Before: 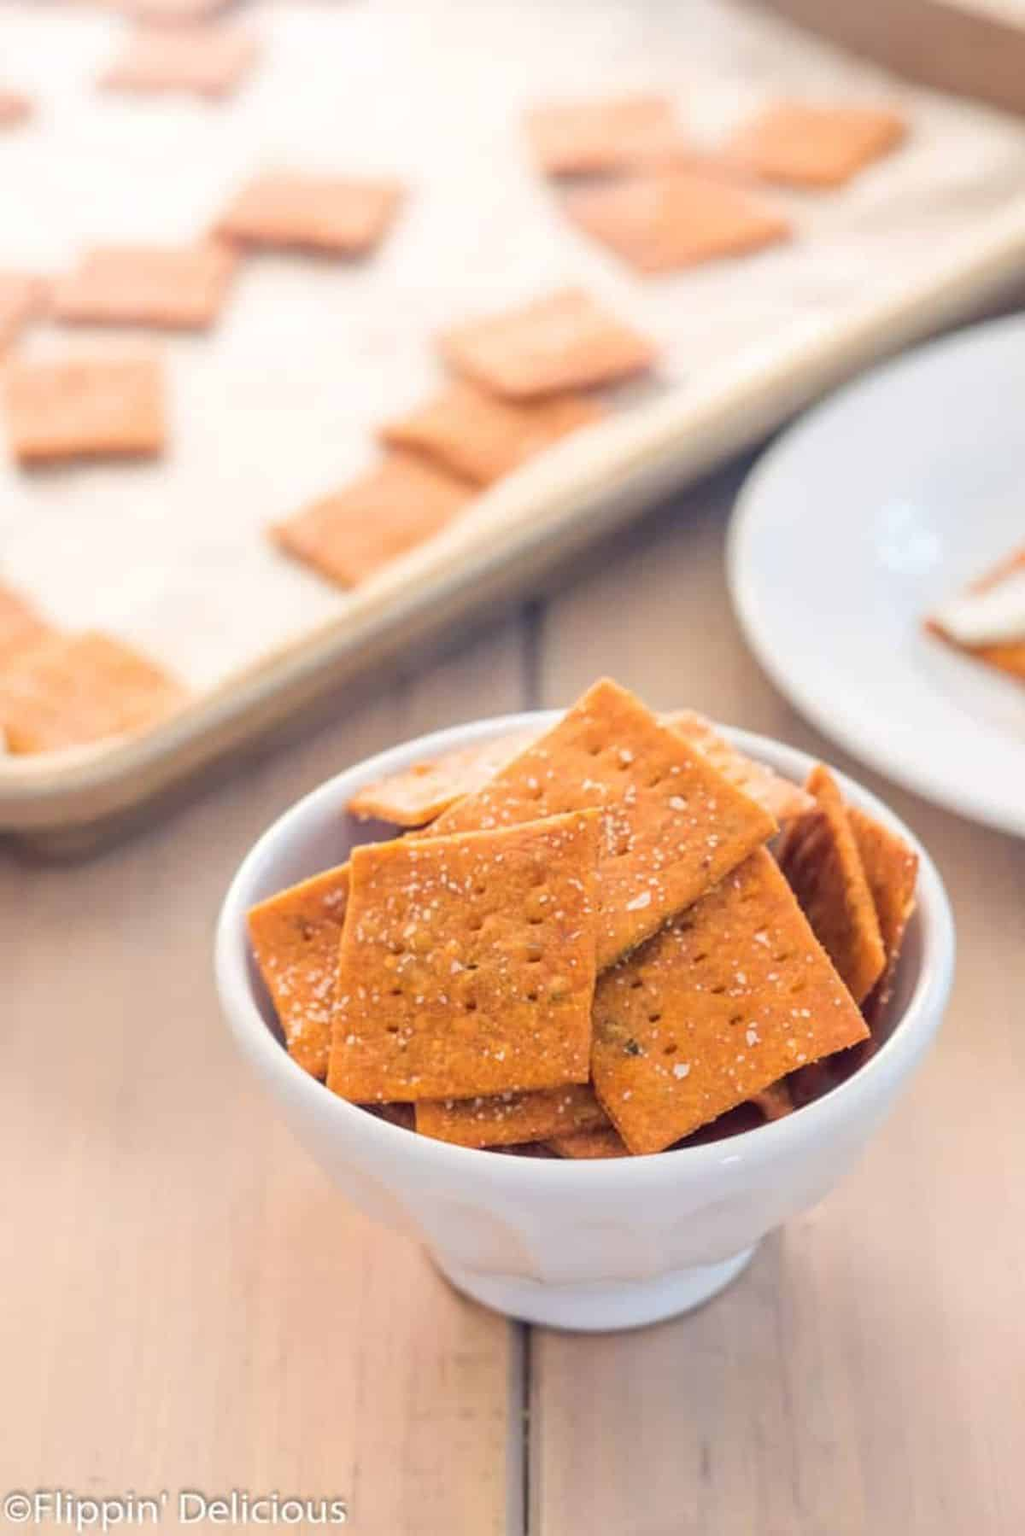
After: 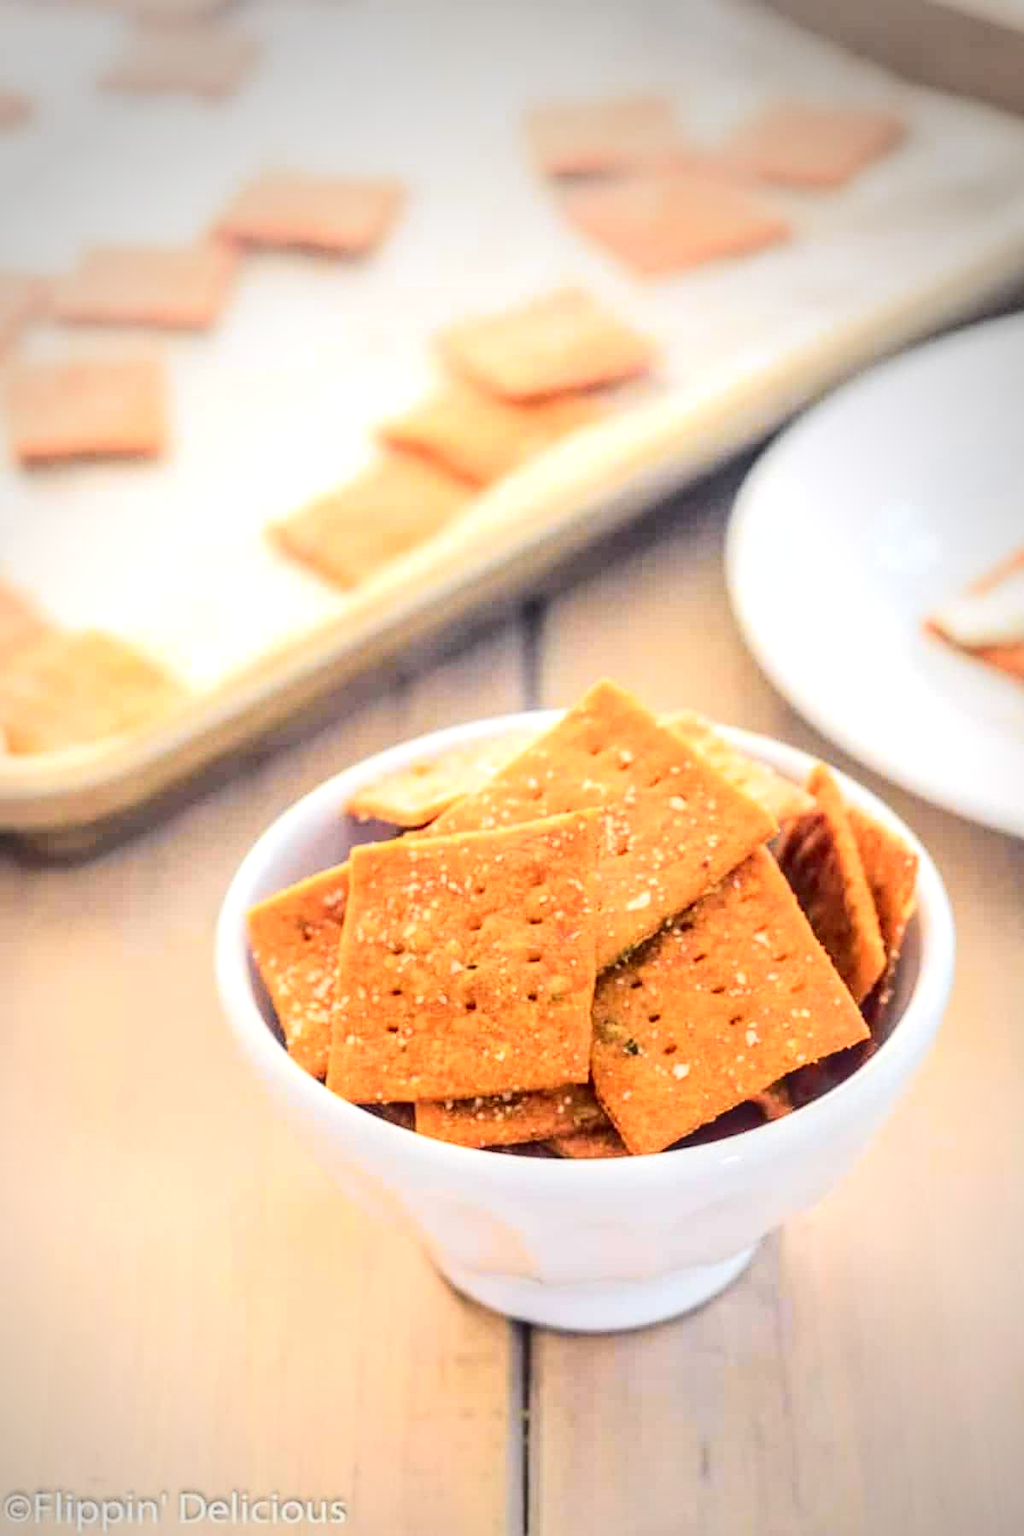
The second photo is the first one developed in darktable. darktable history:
vignetting: fall-off start 64.63%, center (-0.034, 0.148), width/height ratio 0.881
tone equalizer: -8 EV -0.417 EV, -7 EV -0.389 EV, -6 EV -0.333 EV, -5 EV -0.222 EV, -3 EV 0.222 EV, -2 EV 0.333 EV, -1 EV 0.389 EV, +0 EV 0.417 EV, edges refinement/feathering 500, mask exposure compensation -1.57 EV, preserve details no
tone curve: curves: ch0 [(0, 0.028) (0.037, 0.05) (0.123, 0.114) (0.19, 0.176) (0.269, 0.27) (0.48, 0.57) (0.595, 0.695) (0.718, 0.823) (0.855, 0.913) (1, 0.982)]; ch1 [(0, 0) (0.243, 0.245) (0.422, 0.415) (0.493, 0.495) (0.508, 0.506) (0.536, 0.538) (0.569, 0.58) (0.611, 0.644) (0.769, 0.807) (1, 1)]; ch2 [(0, 0) (0.249, 0.216) (0.349, 0.321) (0.424, 0.442) (0.476, 0.483) (0.498, 0.499) (0.517, 0.519) (0.532, 0.547) (0.569, 0.608) (0.614, 0.661) (0.706, 0.75) (0.808, 0.809) (0.991, 0.968)], color space Lab, independent channels, preserve colors none
local contrast: on, module defaults
